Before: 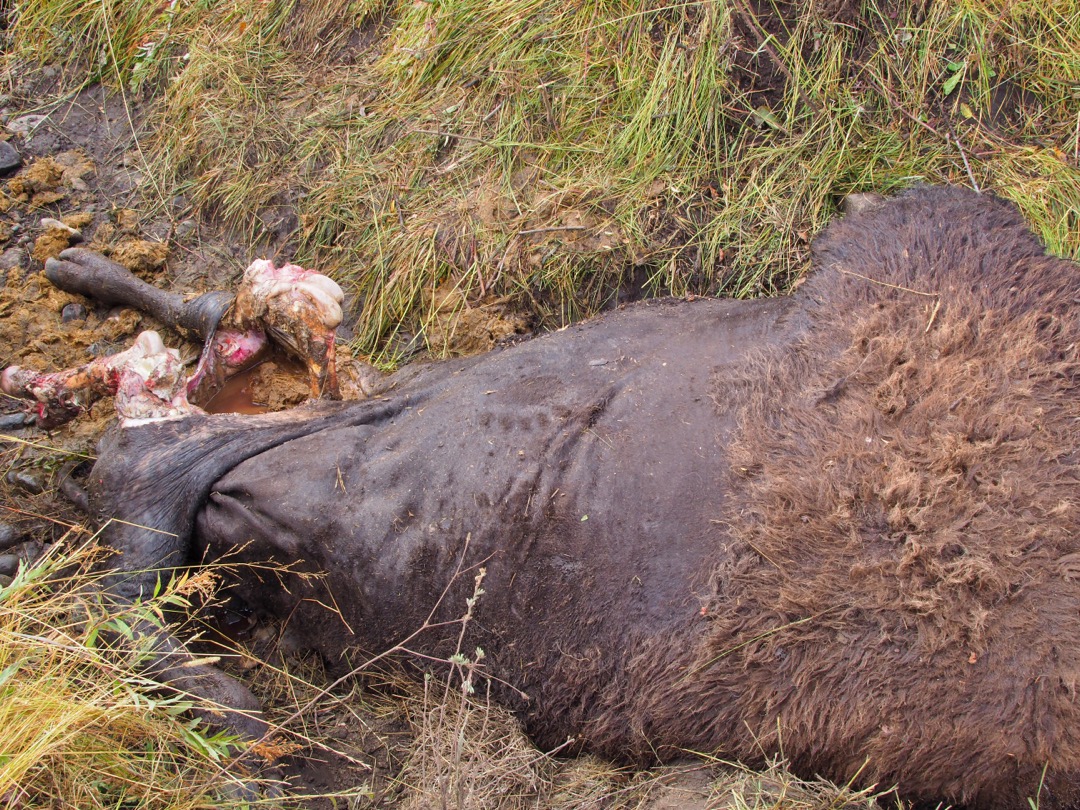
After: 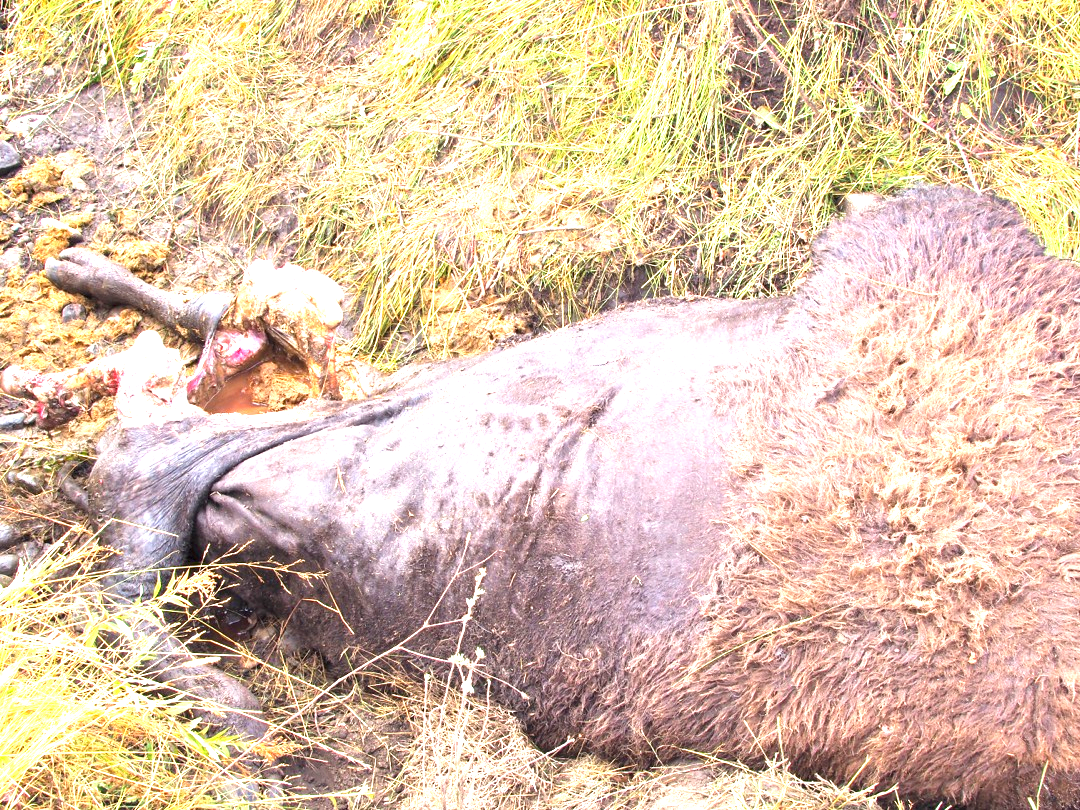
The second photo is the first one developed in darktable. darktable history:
exposure: exposure 2.013 EV, compensate highlight preservation false
